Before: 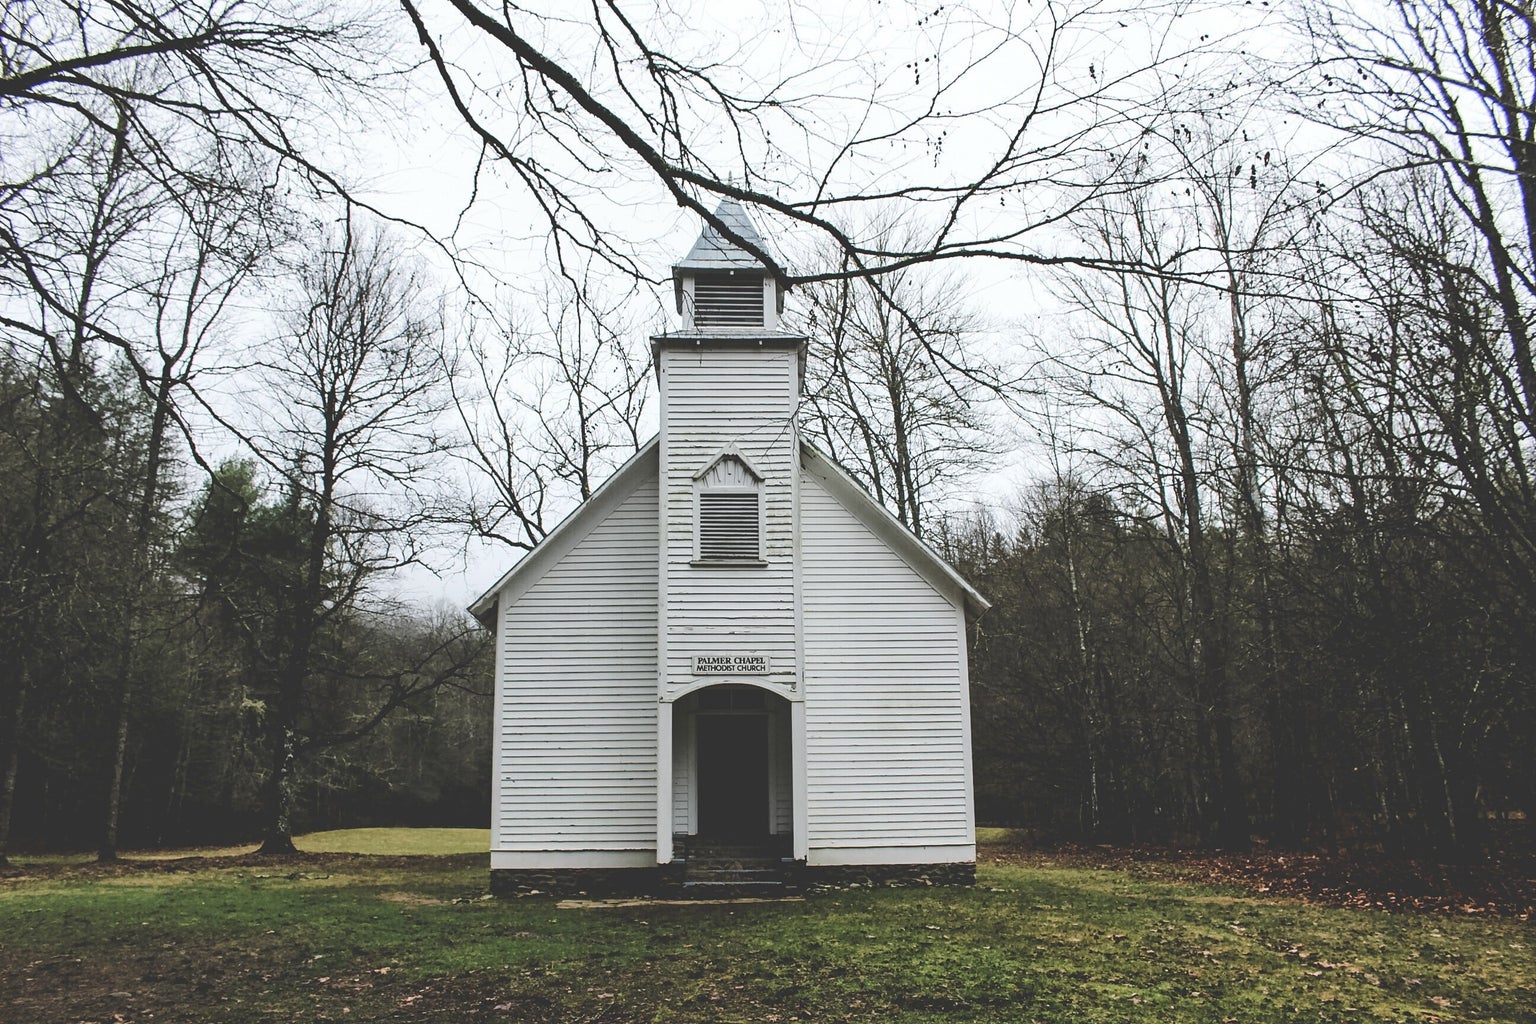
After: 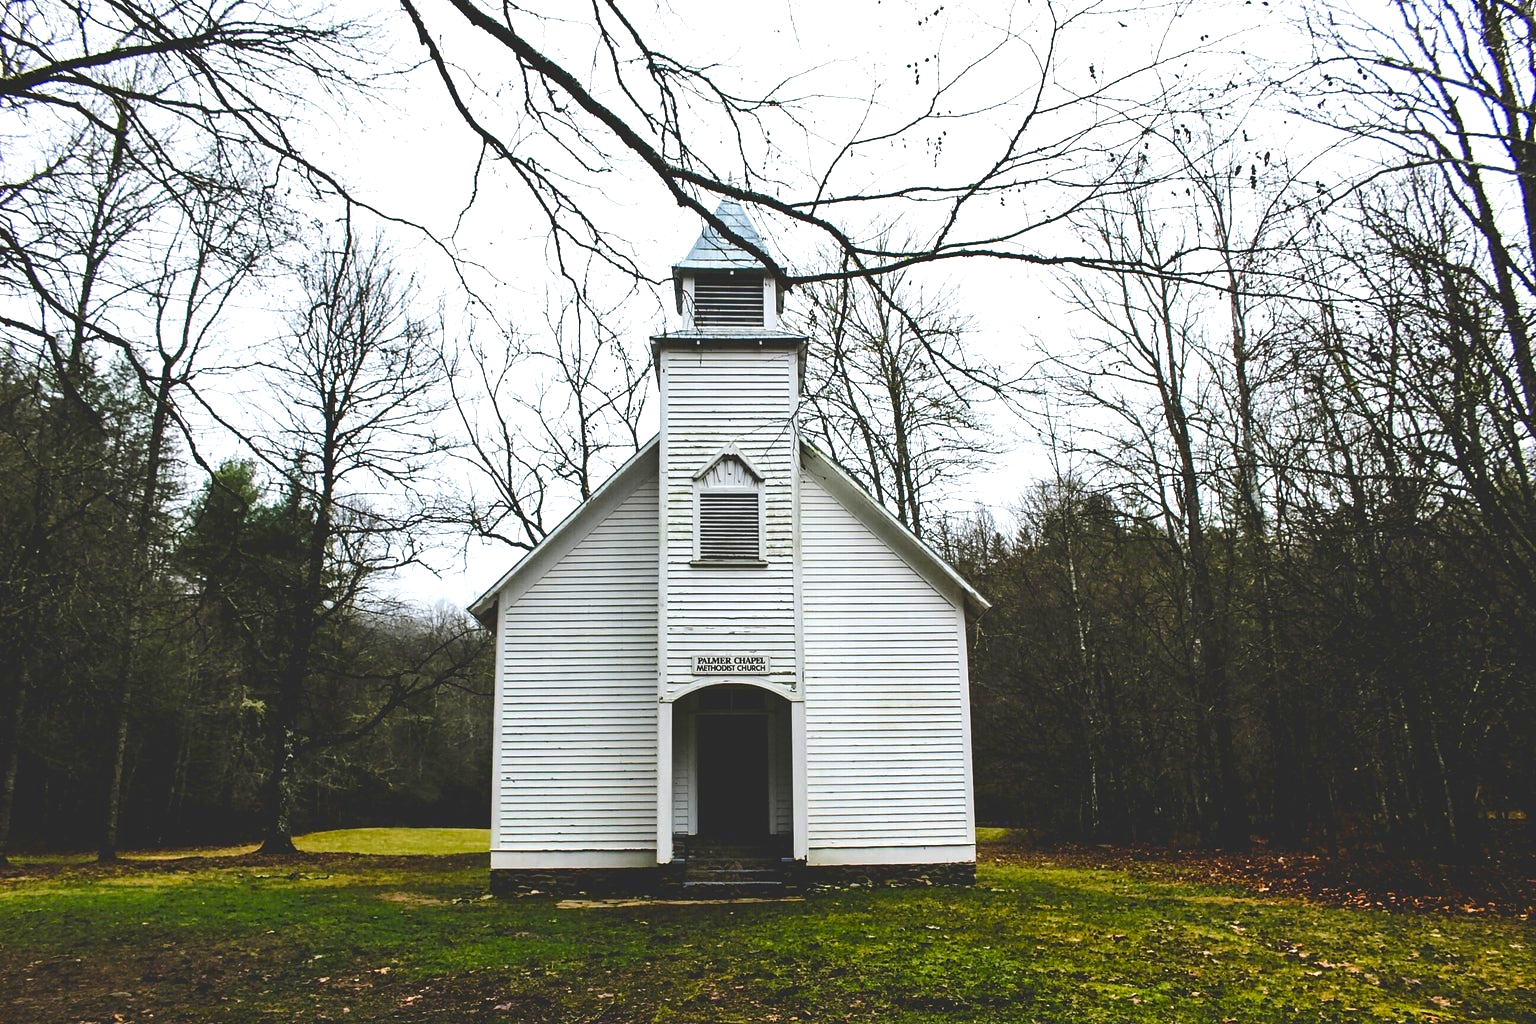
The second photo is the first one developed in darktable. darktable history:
color balance rgb: linear chroma grading › global chroma 9%, perceptual saturation grading › global saturation 36%, perceptual saturation grading › shadows 35%, perceptual brilliance grading › global brilliance 15%, perceptual brilliance grading › shadows -35%, global vibrance 15%
